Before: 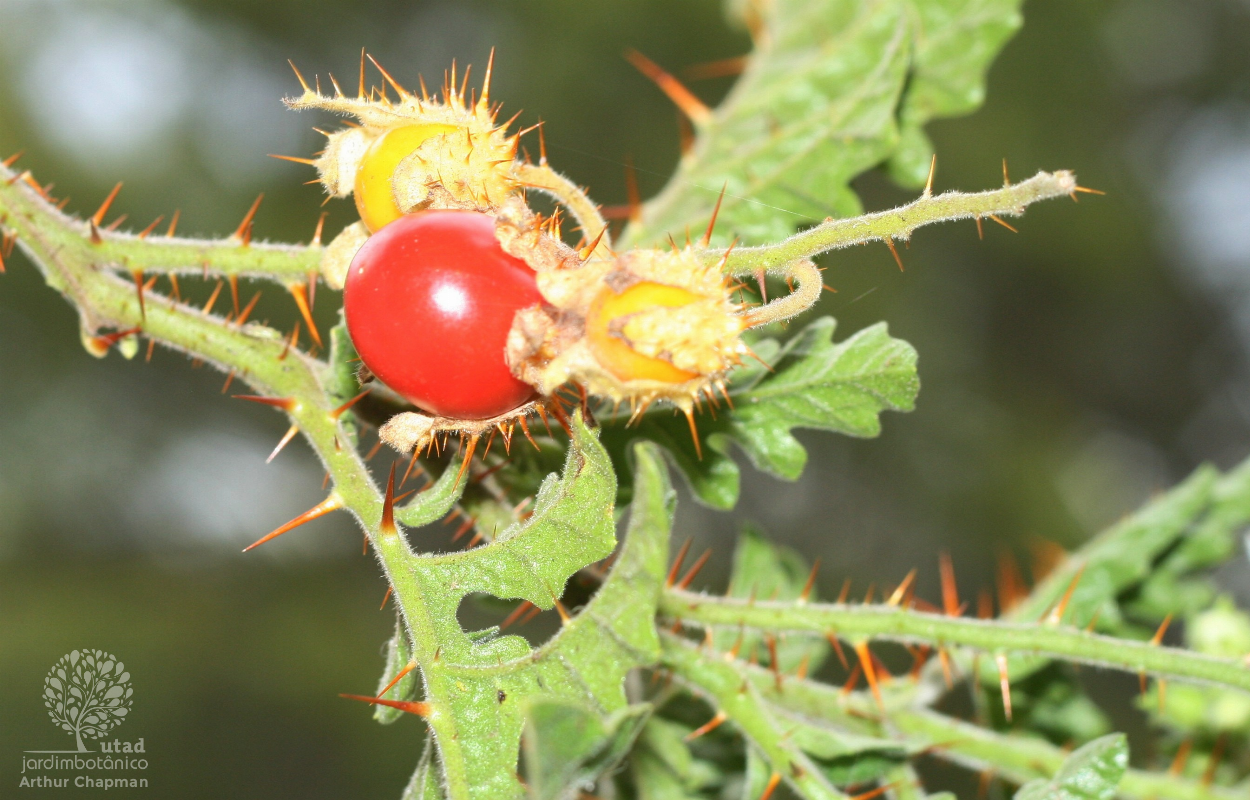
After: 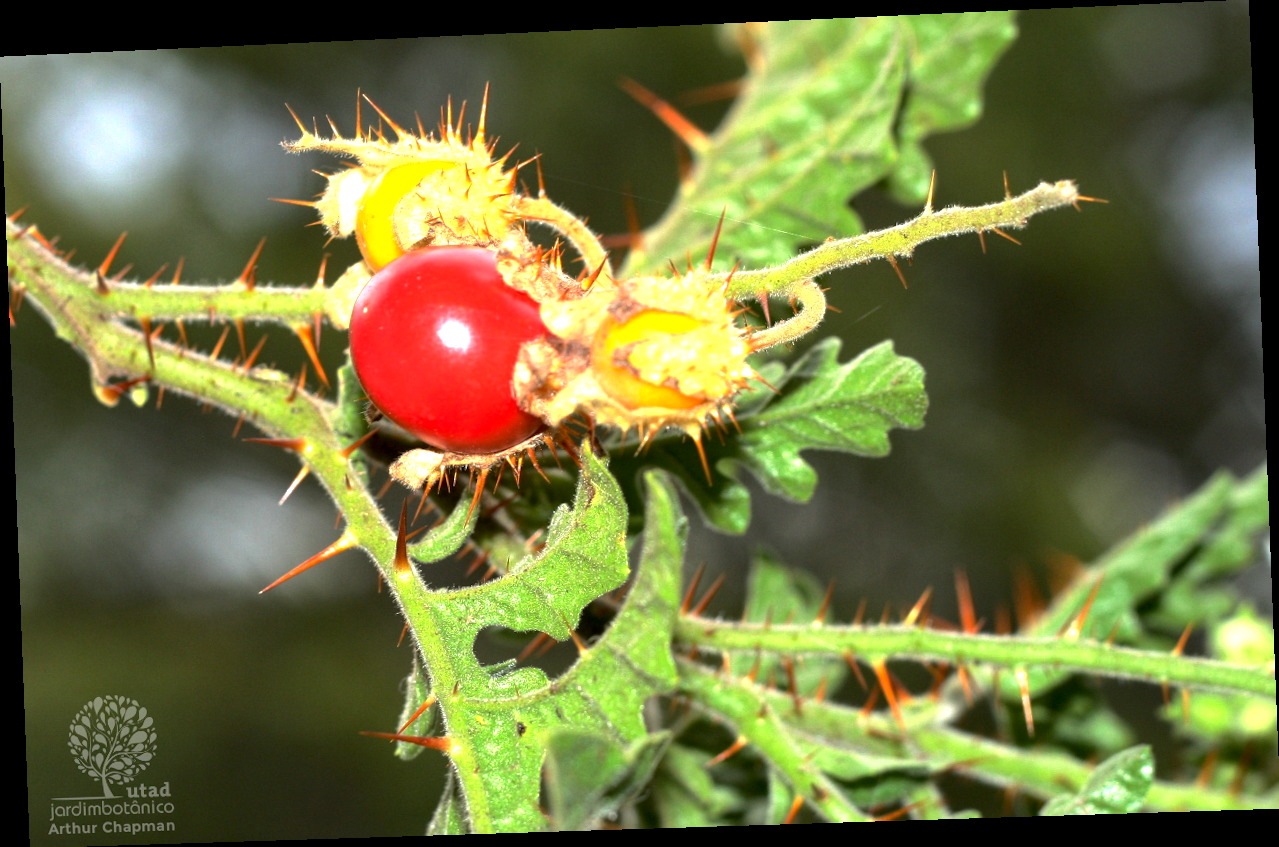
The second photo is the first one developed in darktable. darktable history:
base curve: curves: ch0 [(0, 0) (0.595, 0.418) (1, 1)], preserve colors none
local contrast: highlights 100%, shadows 100%, detail 120%, midtone range 0.2
rotate and perspective: rotation -2.22°, lens shift (horizontal) -0.022, automatic cropping off
tone equalizer: -8 EV -0.417 EV, -7 EV -0.389 EV, -6 EV -0.333 EV, -5 EV -0.222 EV, -3 EV 0.222 EV, -2 EV 0.333 EV, -1 EV 0.389 EV, +0 EV 0.417 EV, edges refinement/feathering 500, mask exposure compensation -1.57 EV, preserve details no
exposure: black level correction 0.011, compensate highlight preservation false
